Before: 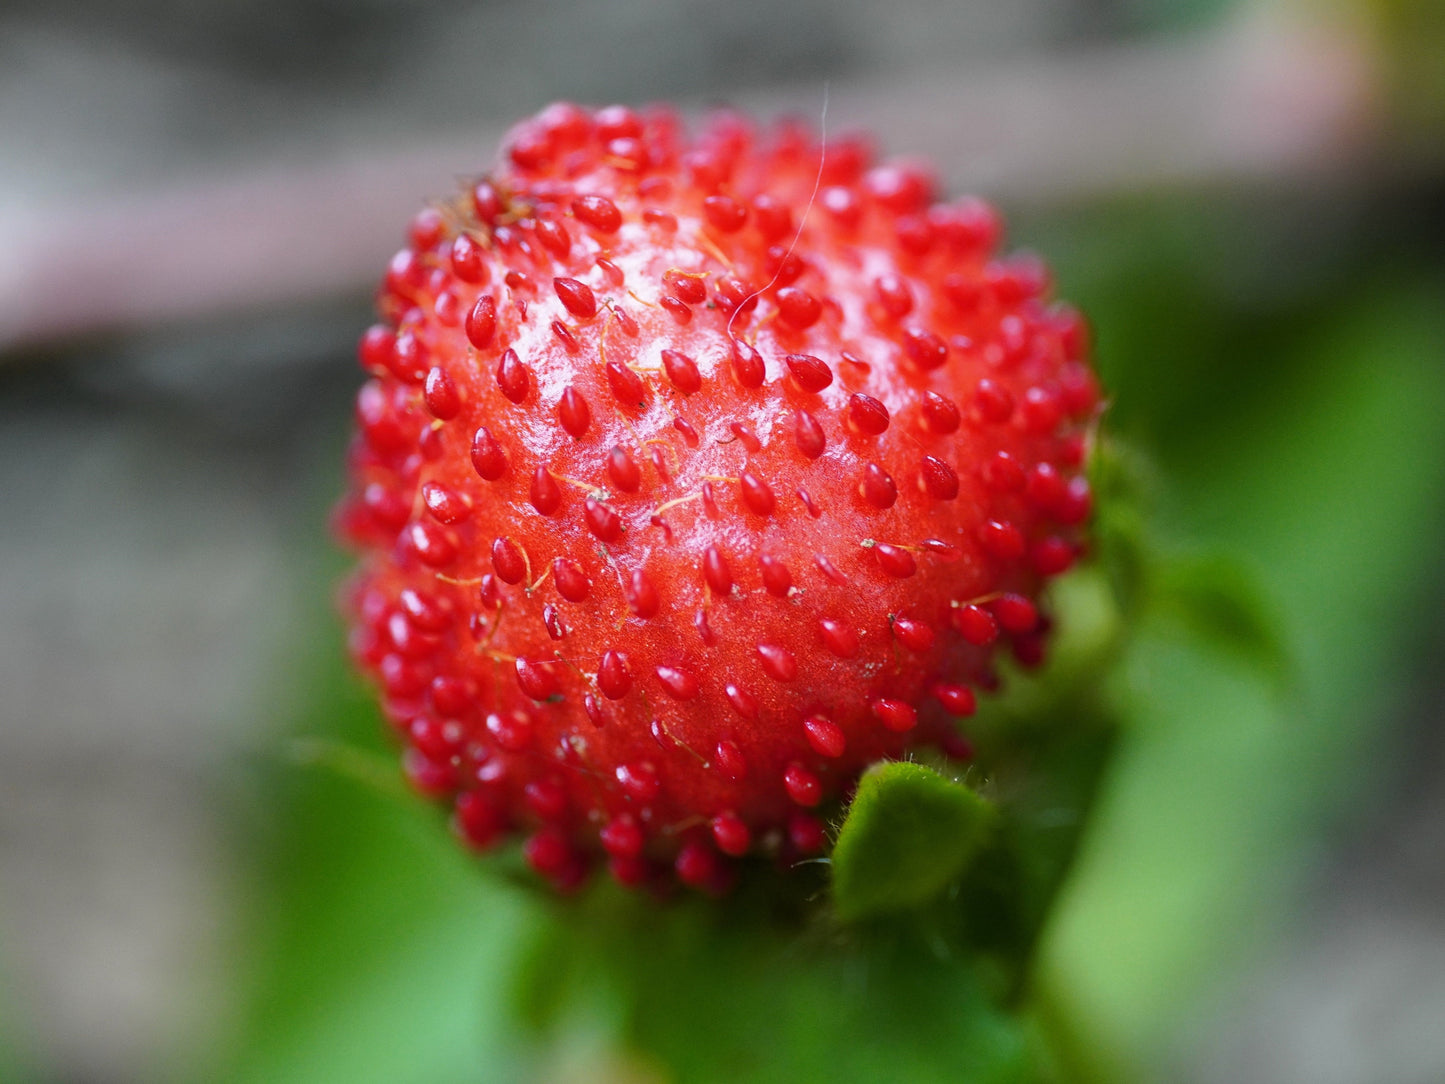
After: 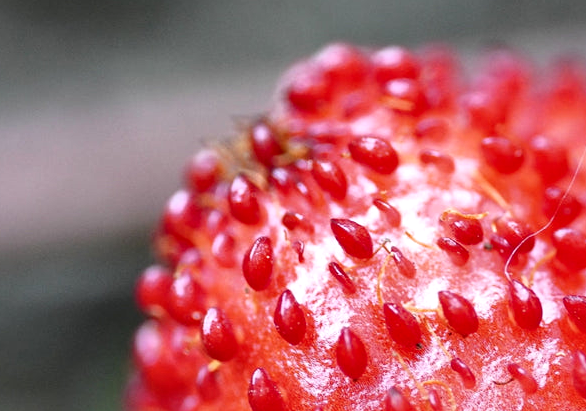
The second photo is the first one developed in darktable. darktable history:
crop: left 15.452%, top 5.459%, right 43.956%, bottom 56.62%
local contrast: mode bilateral grid, contrast 25, coarseness 60, detail 151%, midtone range 0.2
